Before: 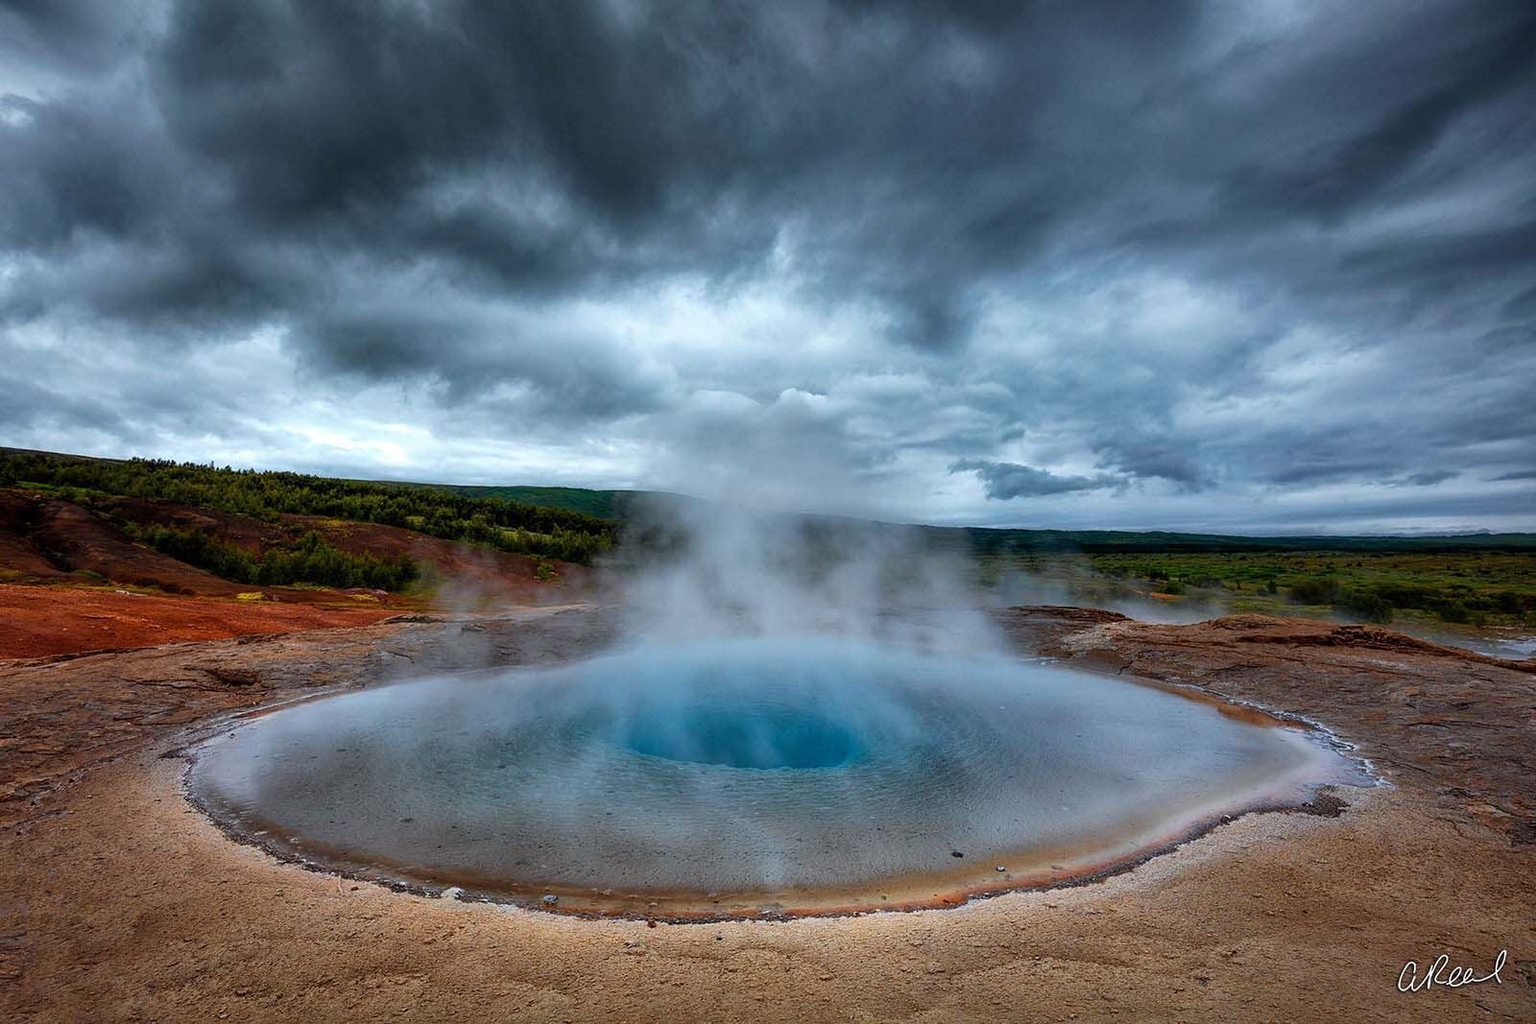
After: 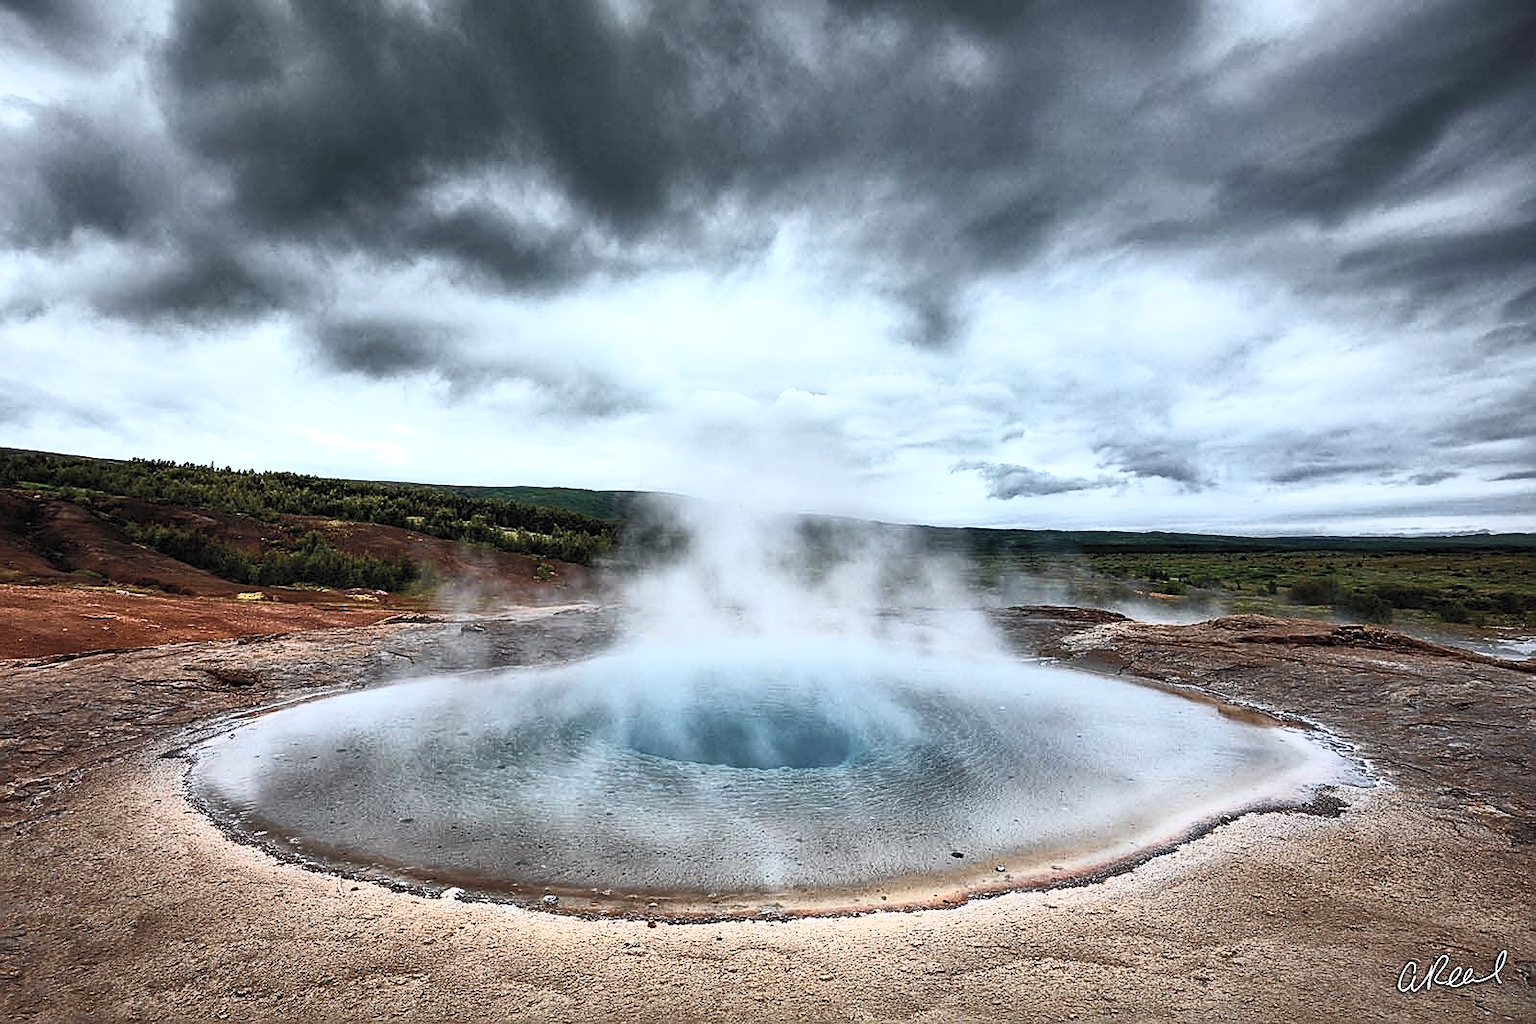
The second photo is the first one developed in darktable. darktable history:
sharpen: amount 0.55
contrast brightness saturation: contrast 0.57, brightness 0.57, saturation -0.34
